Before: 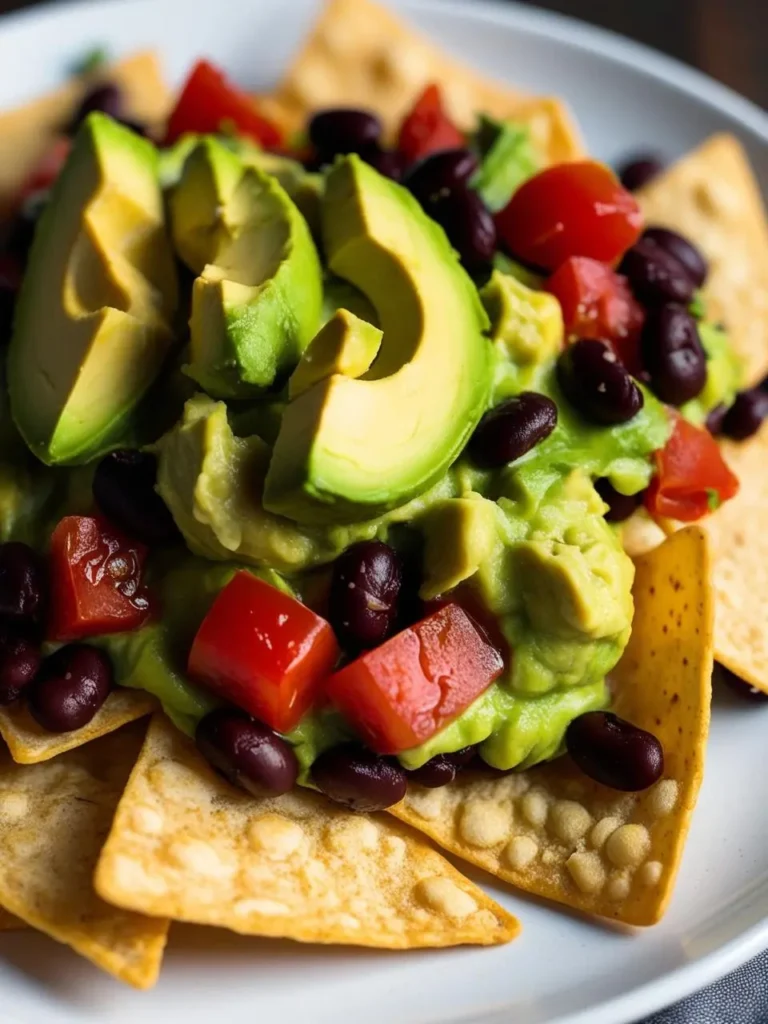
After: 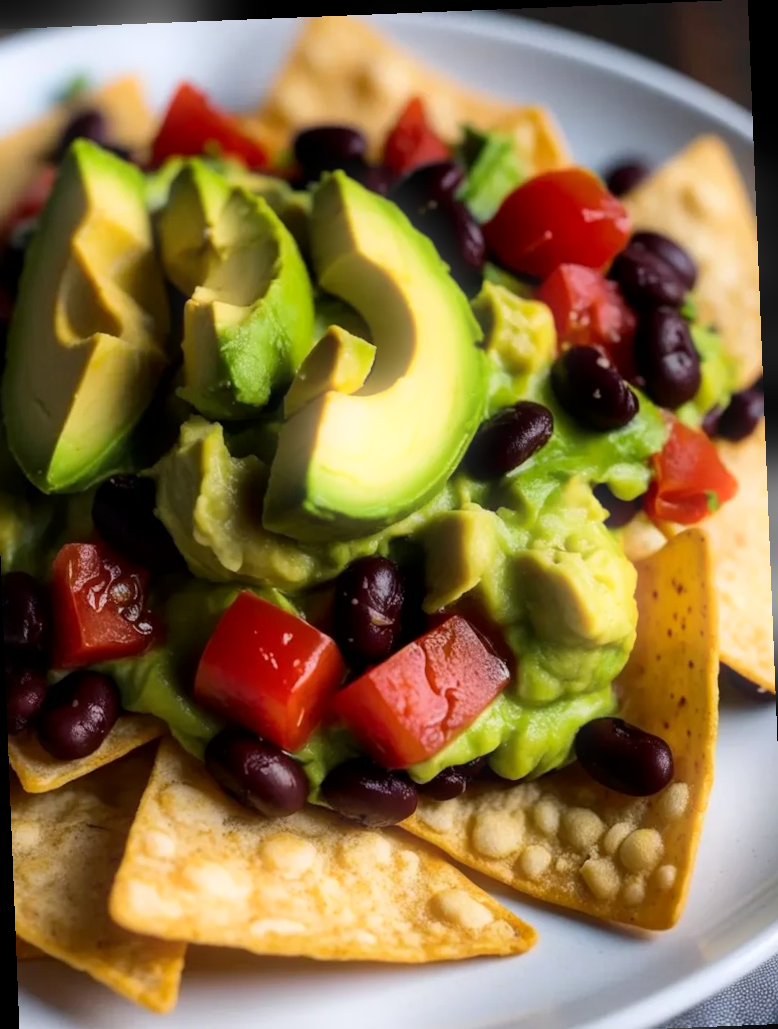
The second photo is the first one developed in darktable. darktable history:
shadows and highlights: shadows -20, white point adjustment -2, highlights -35
rotate and perspective: rotation -2.29°, automatic cropping off
local contrast: mode bilateral grid, contrast 20, coarseness 50, detail 120%, midtone range 0.2
bloom: size 5%, threshold 95%, strength 15%
crop and rotate: left 2.536%, right 1.107%, bottom 2.246%
white balance: red 1.009, blue 1.027
